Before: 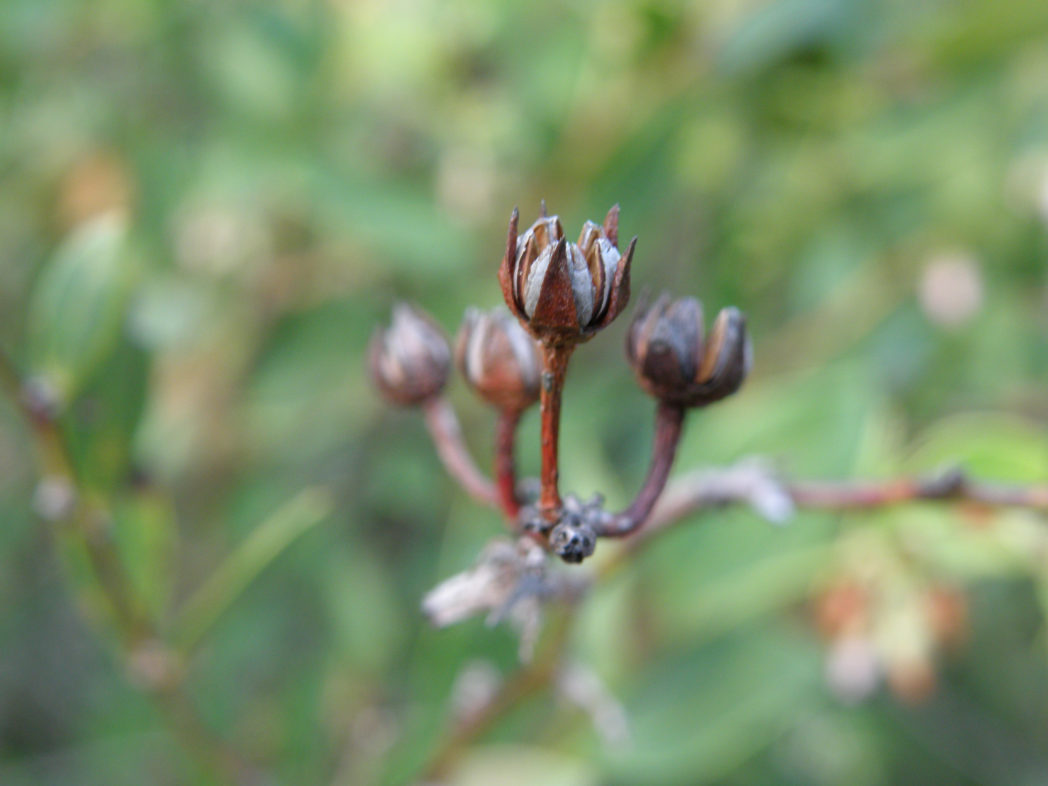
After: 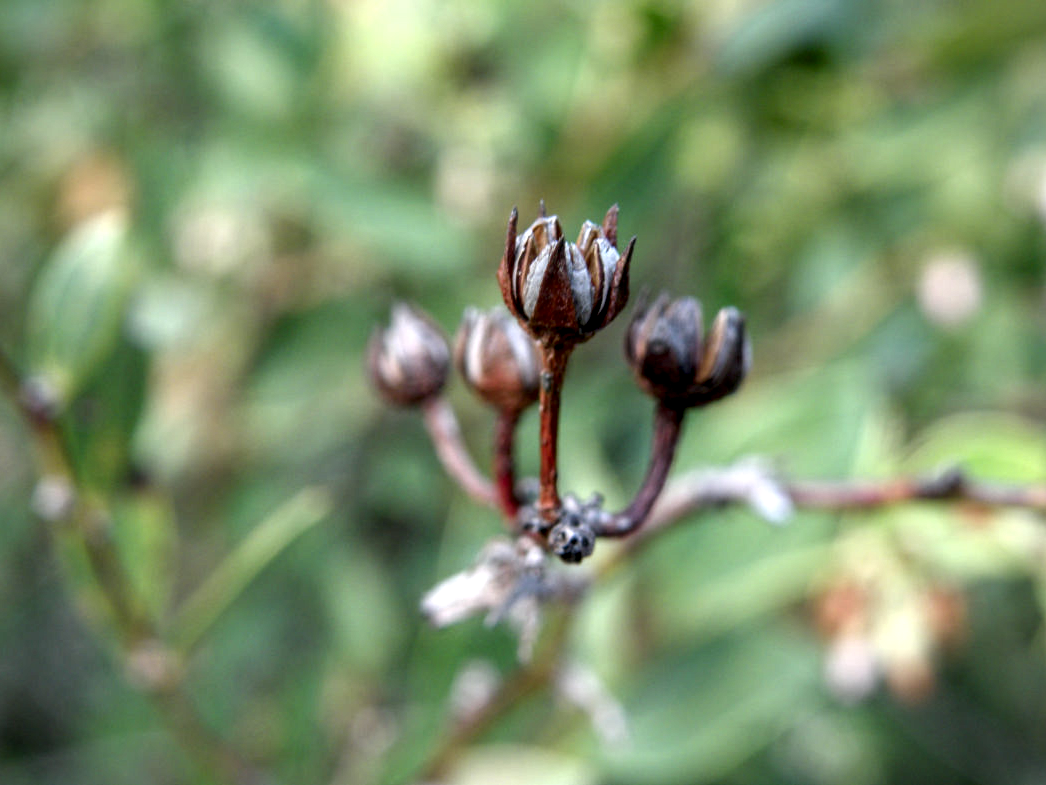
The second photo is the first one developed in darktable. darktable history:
crop and rotate: left 0.126%
vignetting: fall-off start 97.23%, saturation -0.024, center (-0.033, -0.042), width/height ratio 1.179, unbound false
local contrast: highlights 19%, detail 186%
